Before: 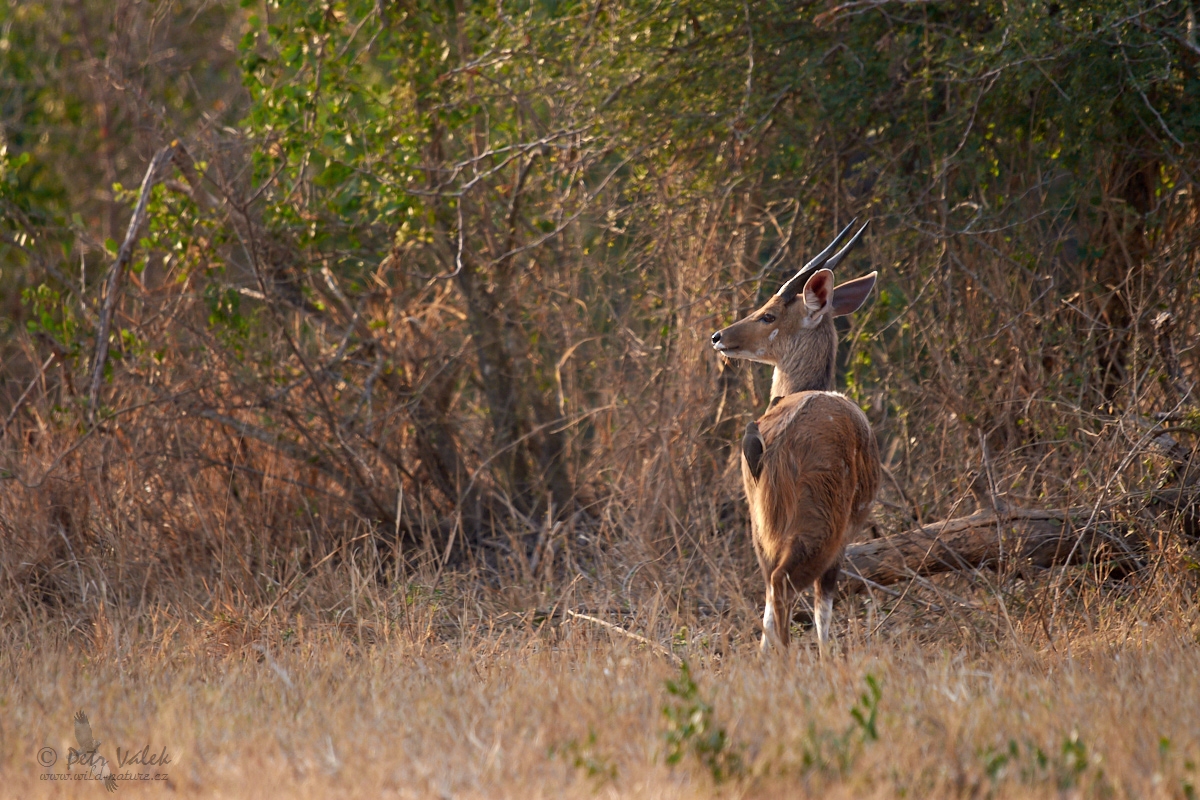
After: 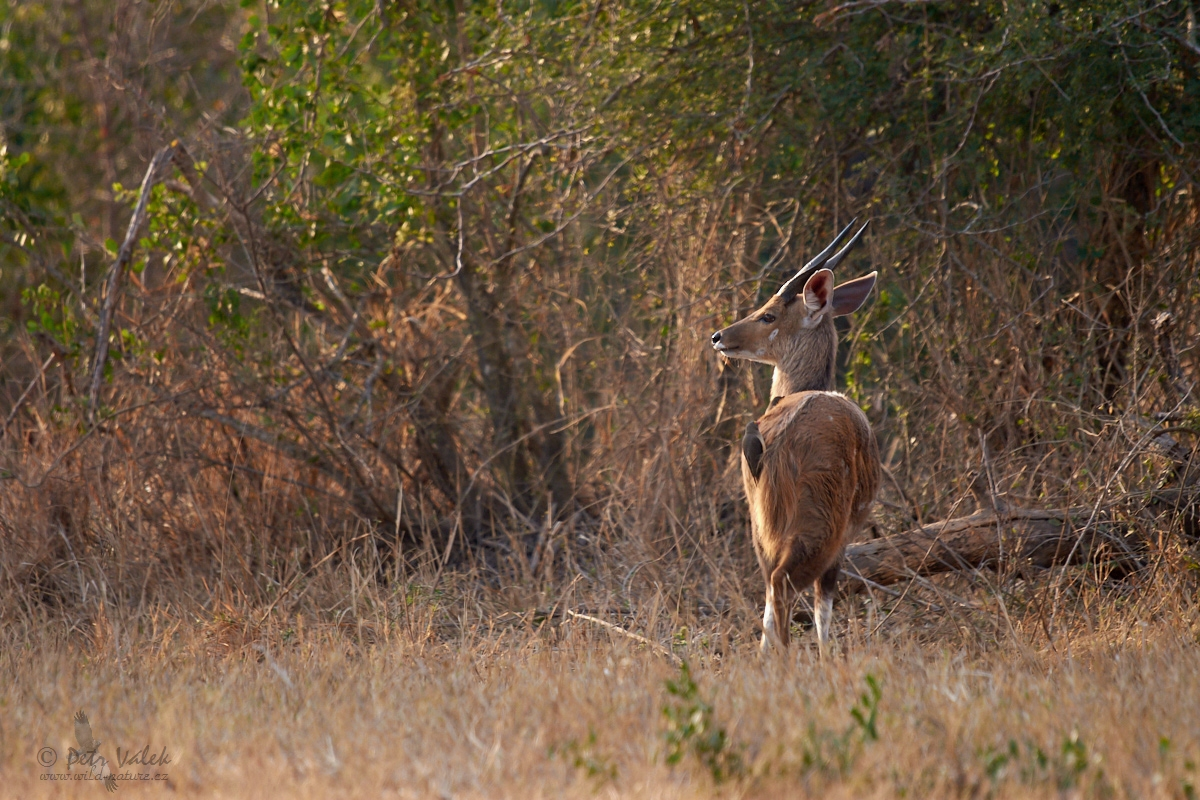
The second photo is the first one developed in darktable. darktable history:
exposure: exposure -0.064 EV
